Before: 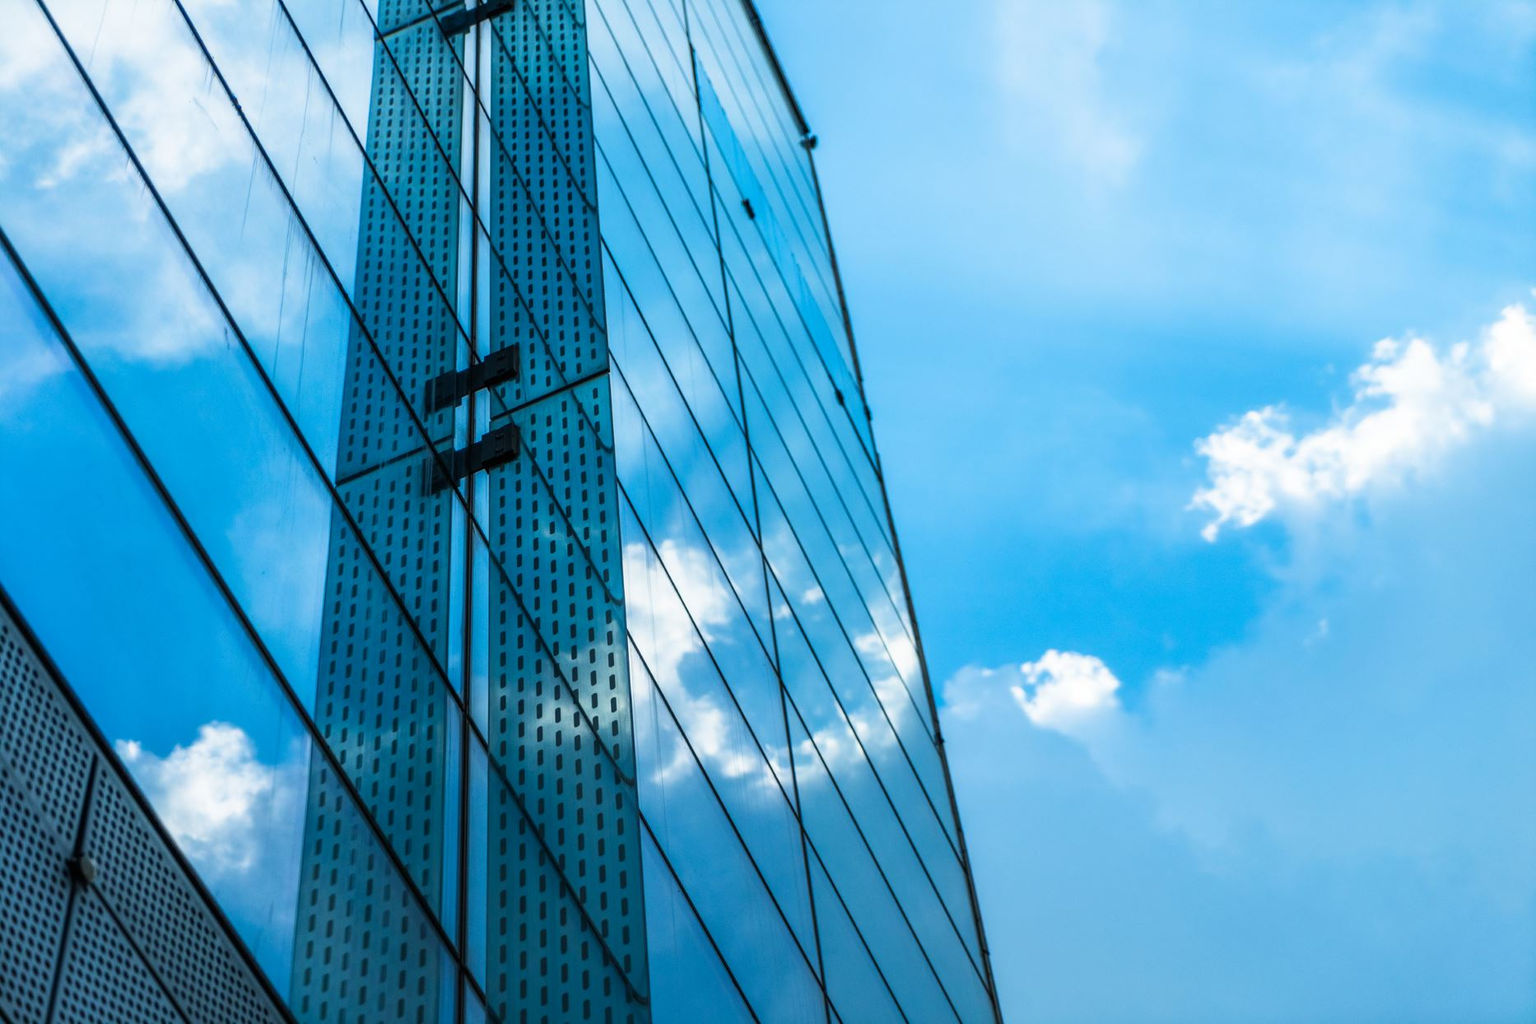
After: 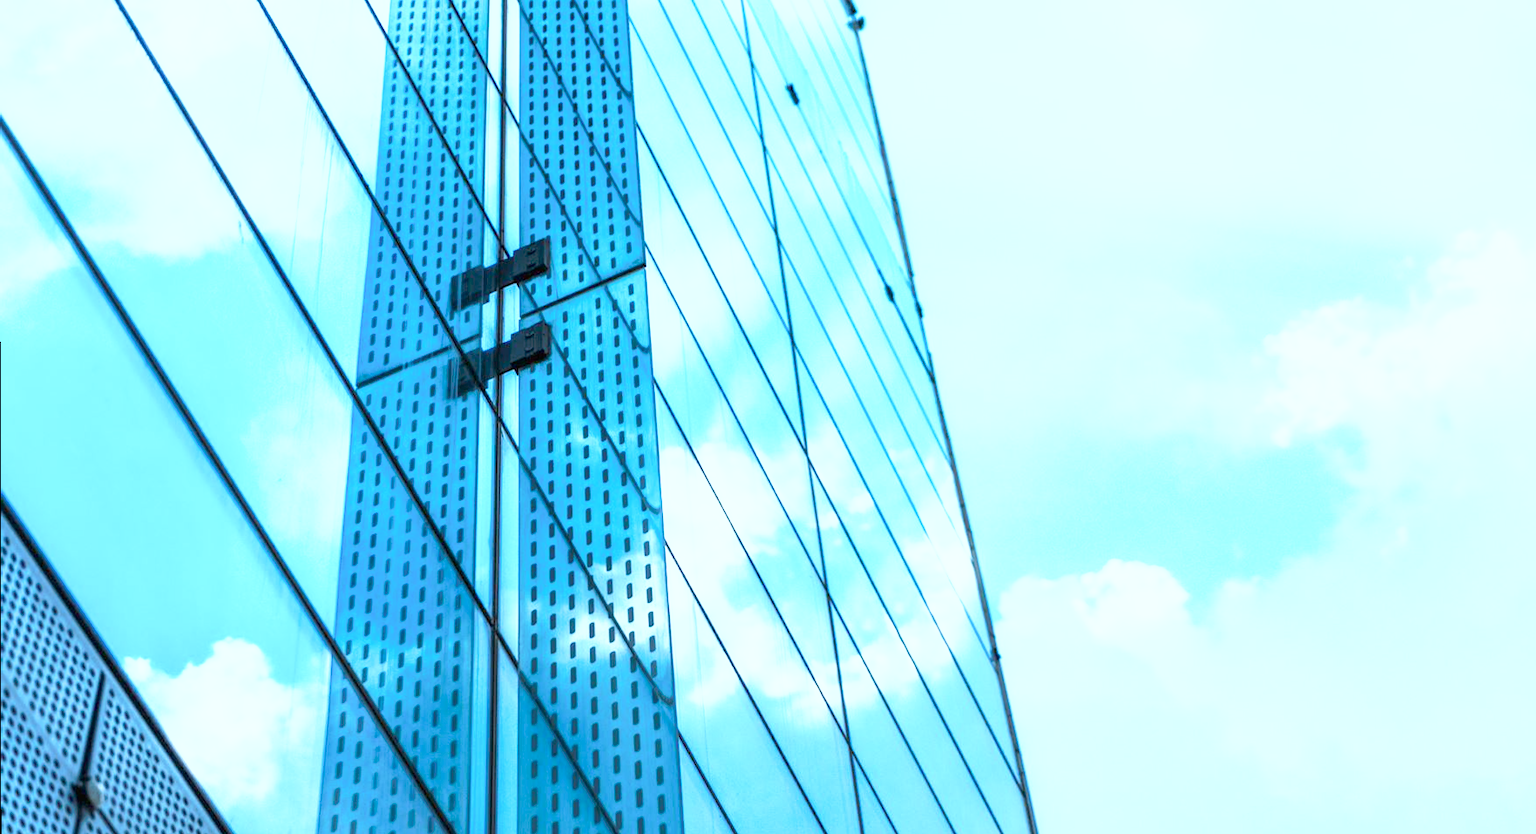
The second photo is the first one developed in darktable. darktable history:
crop and rotate: angle 0.107°, top 11.892%, right 5.614%, bottom 11.281%
exposure: exposure 0.773 EV, compensate highlight preservation false
base curve: curves: ch0 [(0, 0) (0.557, 0.834) (1, 1)], preserve colors none
tone curve: curves: ch0 [(0, 0) (0.003, 0.013) (0.011, 0.017) (0.025, 0.035) (0.044, 0.093) (0.069, 0.146) (0.1, 0.179) (0.136, 0.243) (0.177, 0.294) (0.224, 0.332) (0.277, 0.412) (0.335, 0.454) (0.399, 0.531) (0.468, 0.611) (0.543, 0.669) (0.623, 0.738) (0.709, 0.823) (0.801, 0.881) (0.898, 0.951) (1, 1)], preserve colors none
color correction: highlights a* -2.19, highlights b* -18.2
